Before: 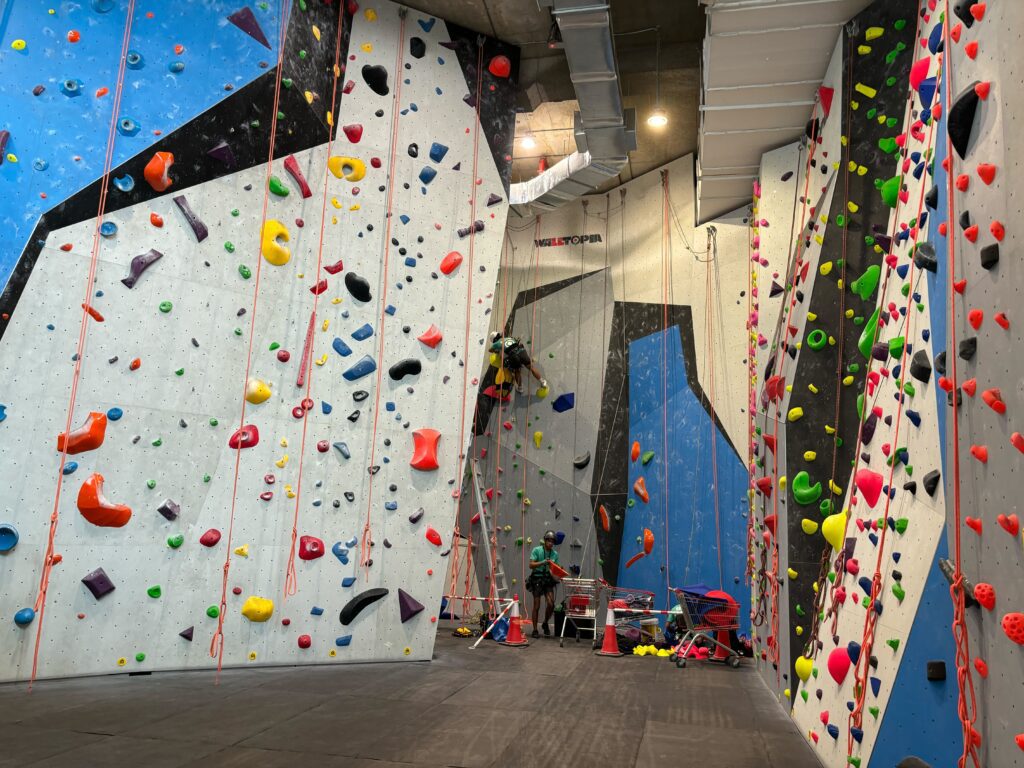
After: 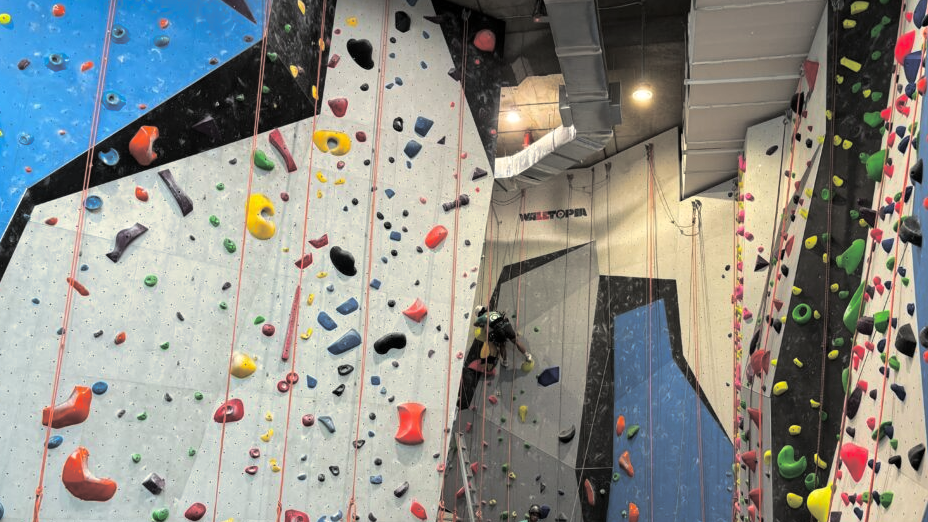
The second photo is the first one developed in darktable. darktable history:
split-toning: shadows › hue 43.2°, shadows › saturation 0, highlights › hue 50.4°, highlights › saturation 1
crop: left 1.509%, top 3.452%, right 7.696%, bottom 28.452%
